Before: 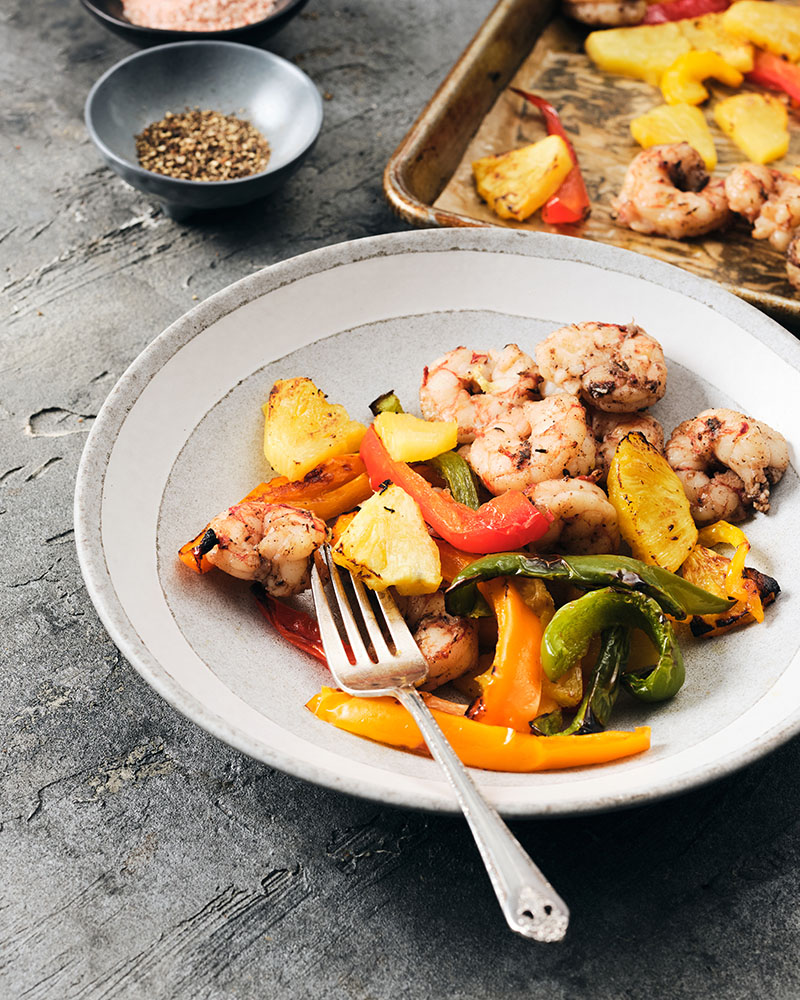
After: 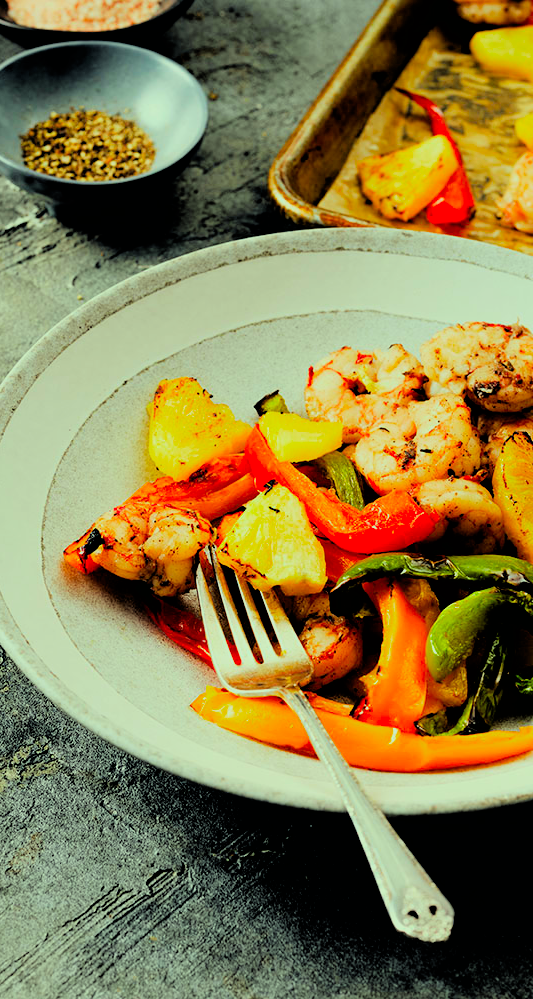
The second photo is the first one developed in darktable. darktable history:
filmic rgb: black relative exposure -3.31 EV, white relative exposure 3.45 EV, hardness 2.36, contrast 1.103
crop and rotate: left 14.436%, right 18.898%
color correction: highlights a* -10.77, highlights b* 9.8, saturation 1.72
